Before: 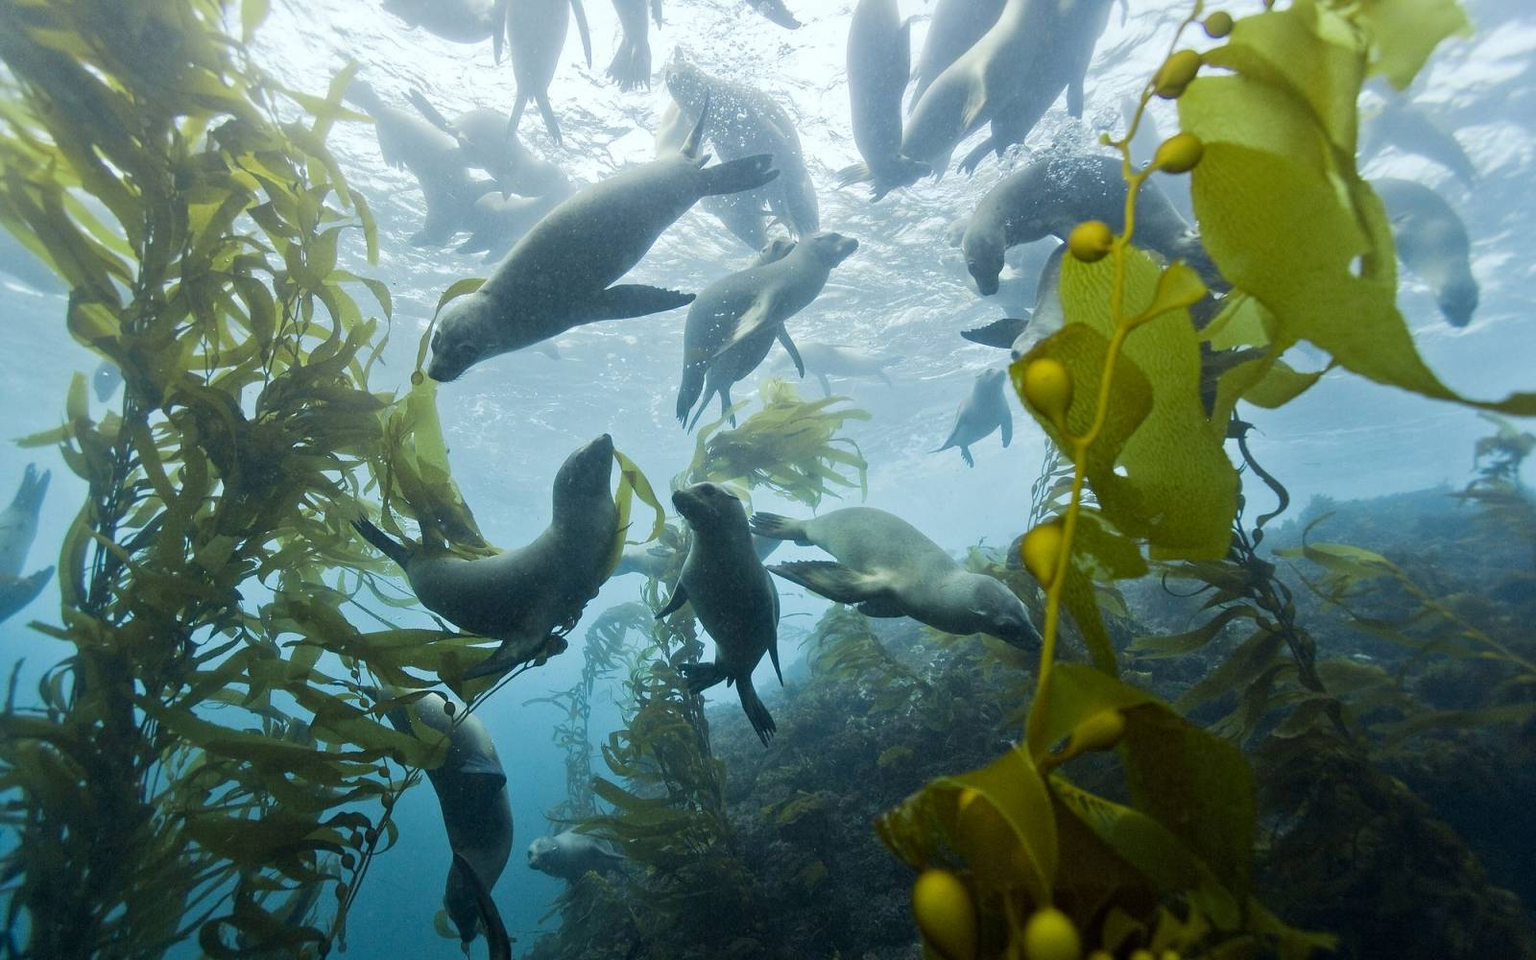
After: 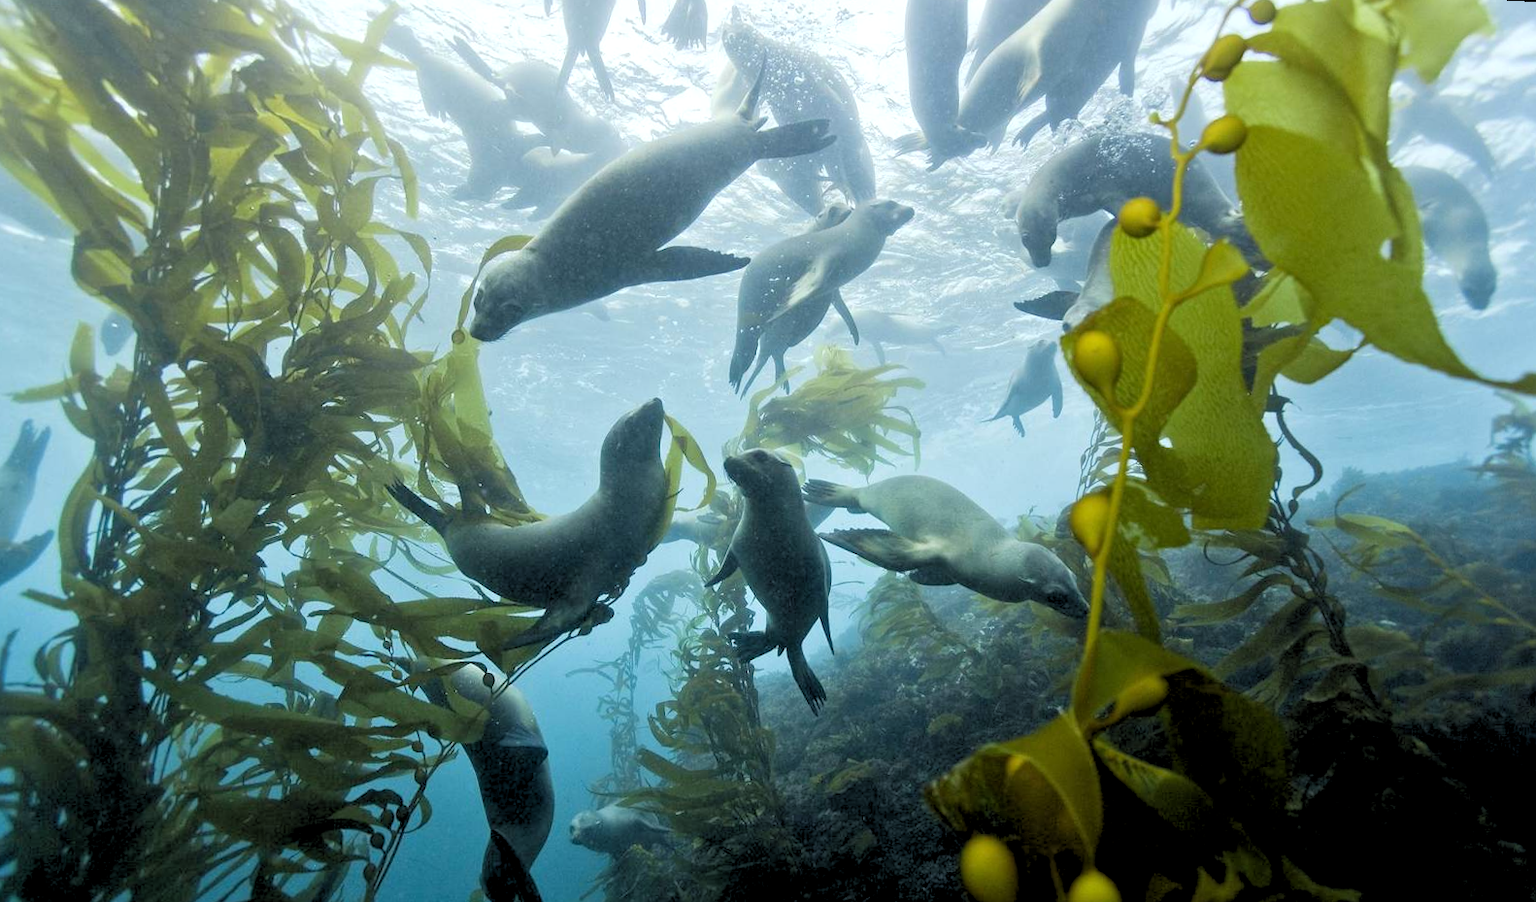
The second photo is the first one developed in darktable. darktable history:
rgb levels: levels [[0.013, 0.434, 0.89], [0, 0.5, 1], [0, 0.5, 1]]
rotate and perspective: rotation 0.679°, lens shift (horizontal) 0.136, crop left 0.009, crop right 0.991, crop top 0.078, crop bottom 0.95
